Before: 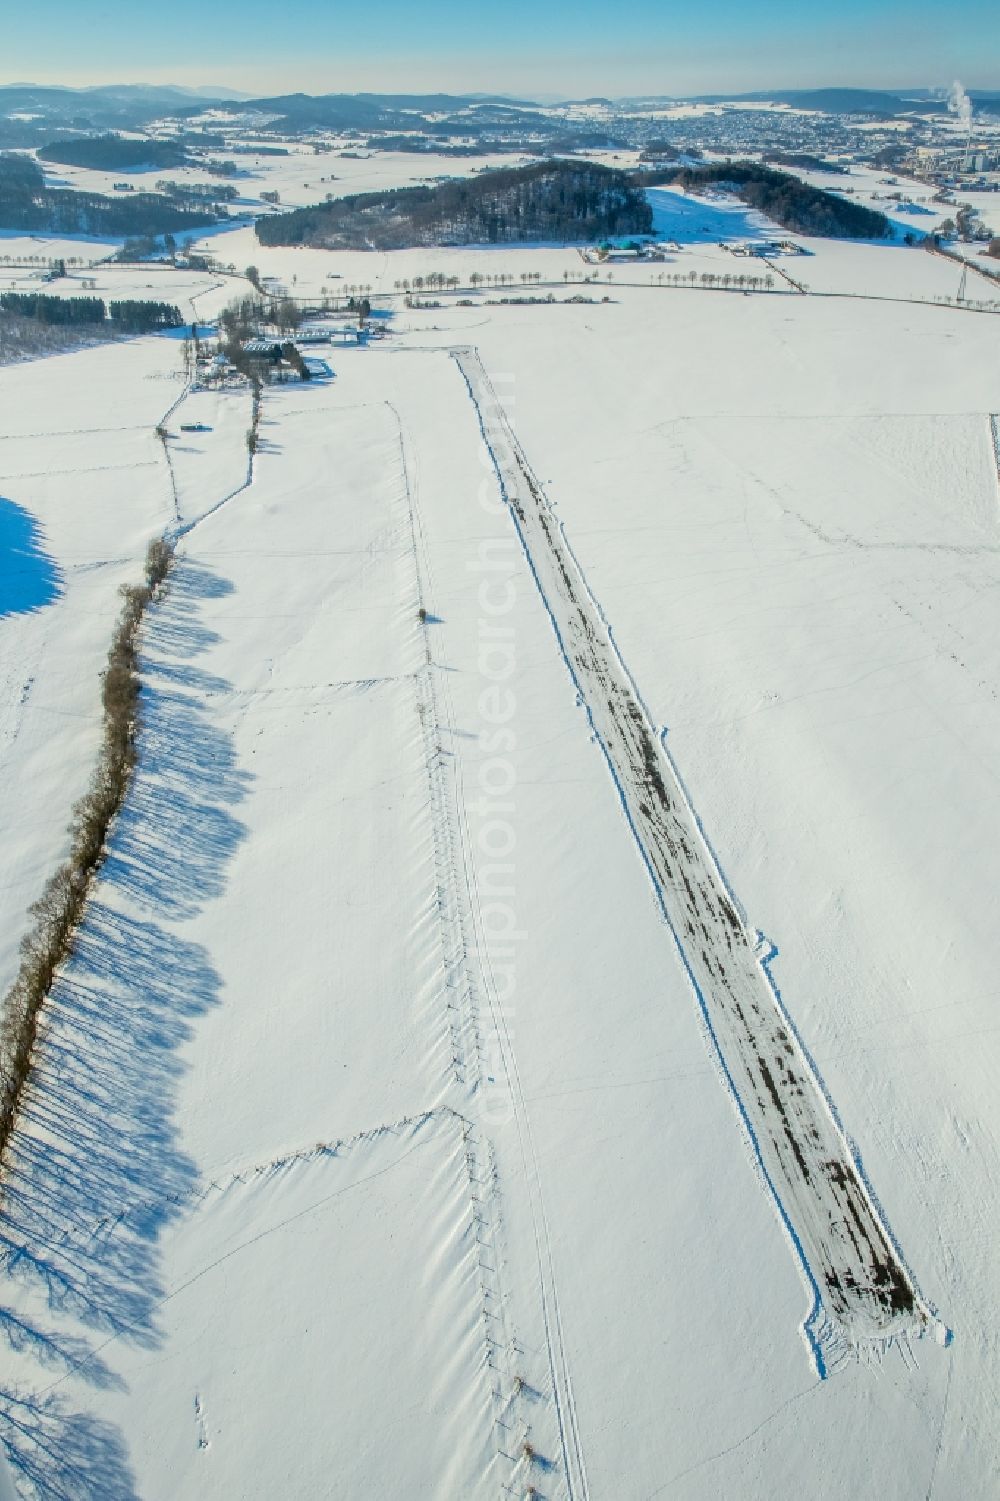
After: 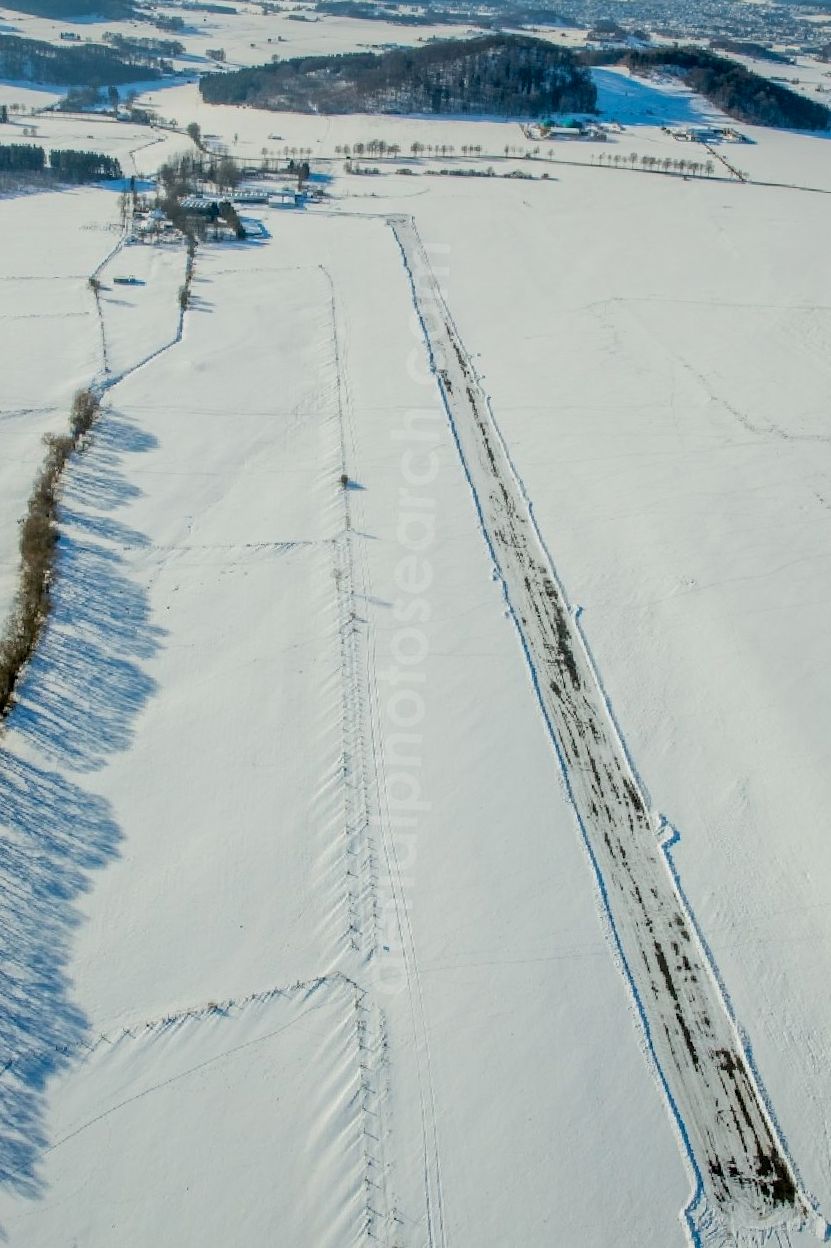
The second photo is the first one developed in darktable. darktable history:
exposure: black level correction 0.006, exposure -0.226 EV, compensate highlight preservation false
tone equalizer: on, module defaults
crop and rotate: angle -3.27°, left 5.211%, top 5.211%, right 4.607%, bottom 4.607%
